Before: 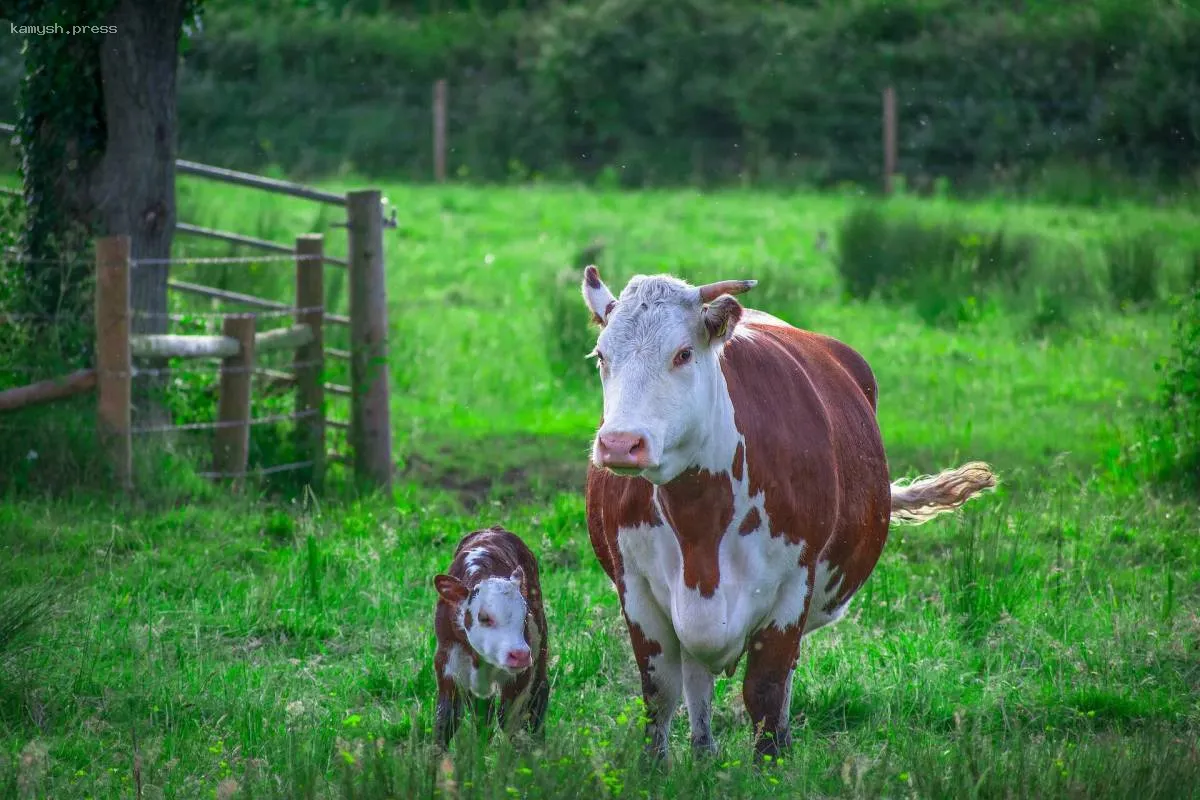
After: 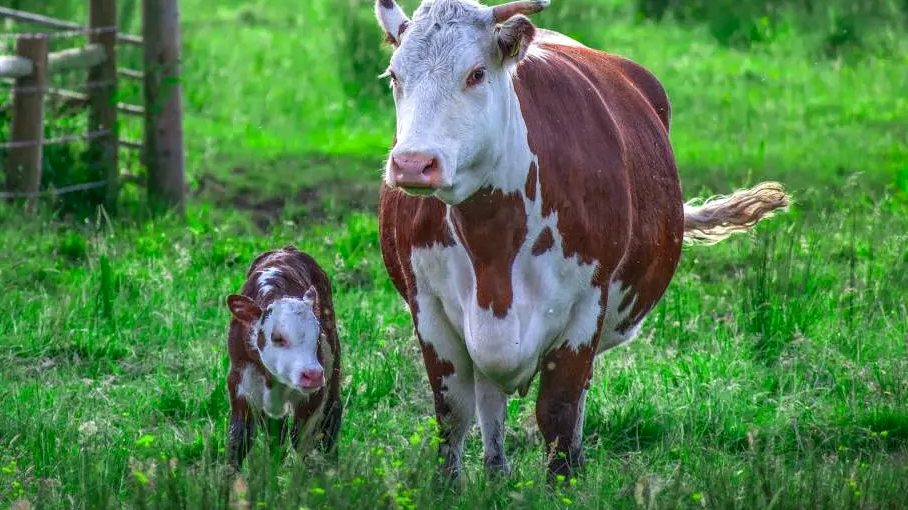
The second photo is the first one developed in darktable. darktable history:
vibrance: vibrance 10%
local contrast: detail 130%
crop and rotate: left 17.299%, top 35.115%, right 7.015%, bottom 1.024%
